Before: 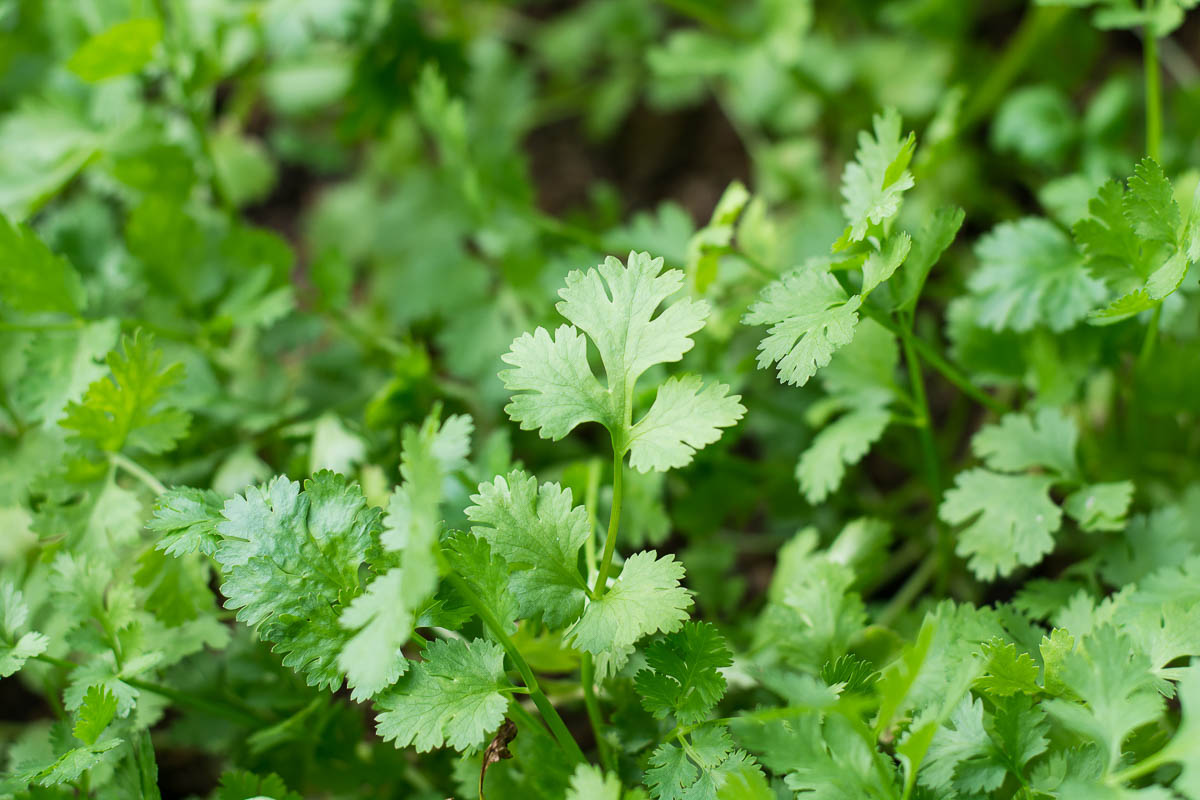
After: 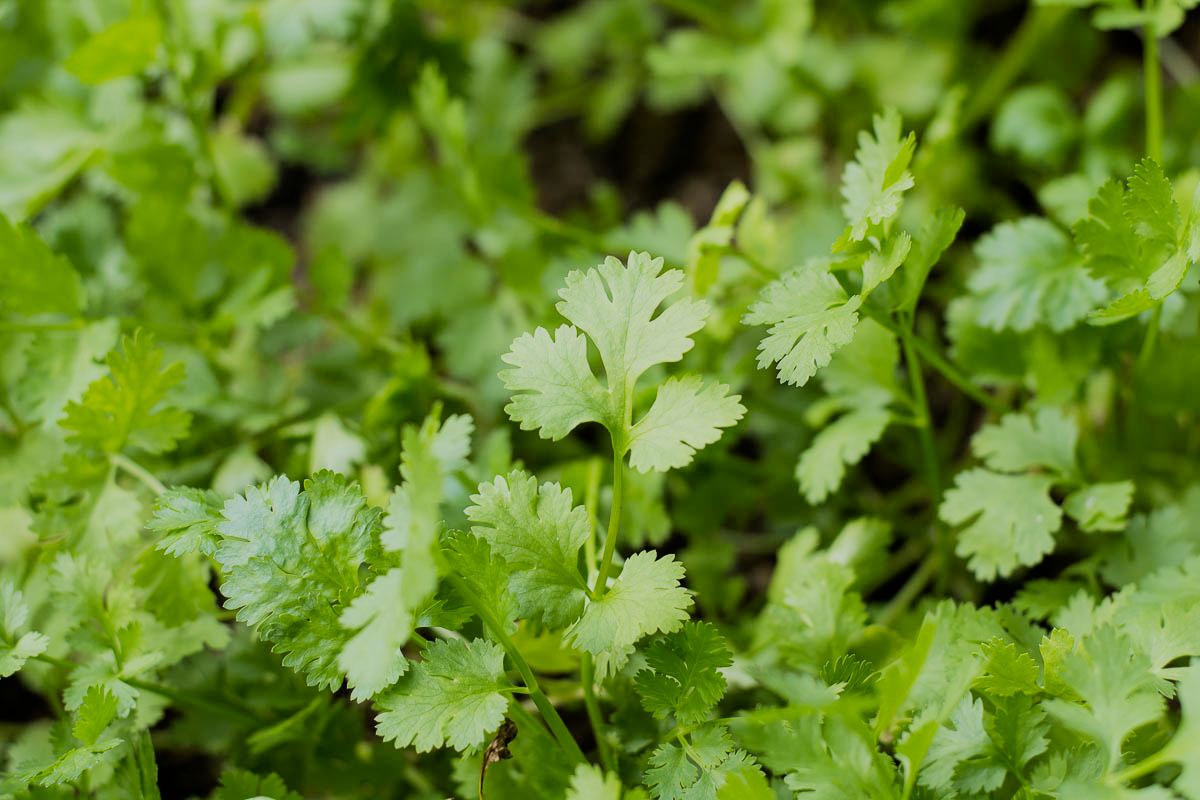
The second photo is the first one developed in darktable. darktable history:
filmic rgb: black relative exposure -7.65 EV, white relative exposure 4.56 EV, hardness 3.61, color science v6 (2022)
tone equalizer: -8 EV -0.55 EV
color contrast: green-magenta contrast 0.85, blue-yellow contrast 1.25, unbound 0
contrast brightness saturation: saturation -0.05
